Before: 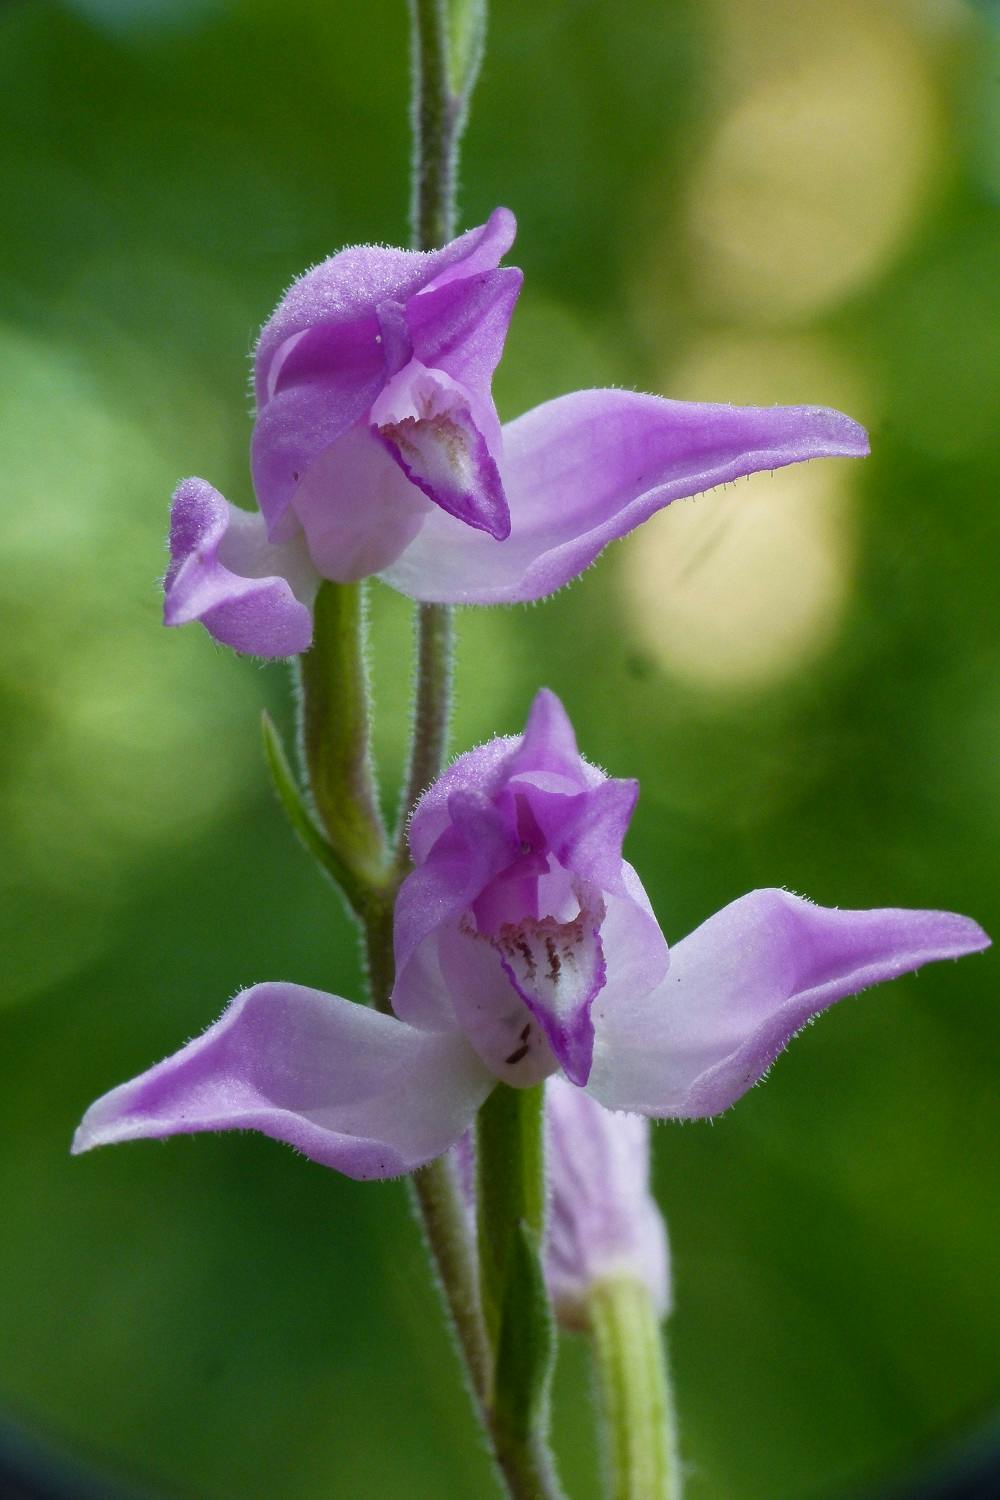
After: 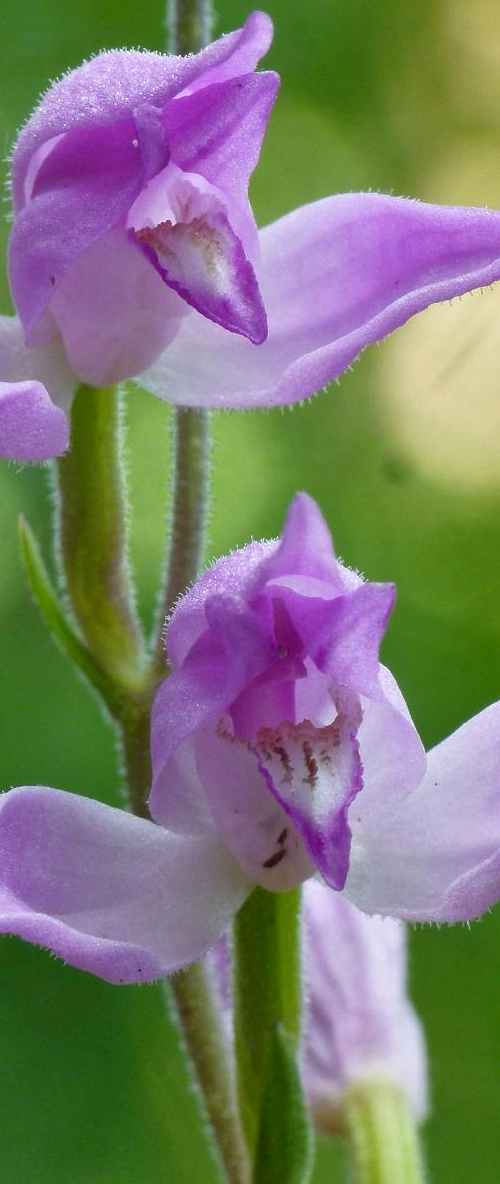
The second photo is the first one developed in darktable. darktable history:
crop and rotate: angle 0.023°, left 24.379%, top 13.07%, right 25.574%, bottom 7.897%
tone equalizer: -8 EV 1.03 EV, -7 EV 1.04 EV, -6 EV 0.995 EV, -5 EV 0.972 EV, -4 EV 1.01 EV, -3 EV 0.741 EV, -2 EV 0.492 EV, -1 EV 0.235 EV
